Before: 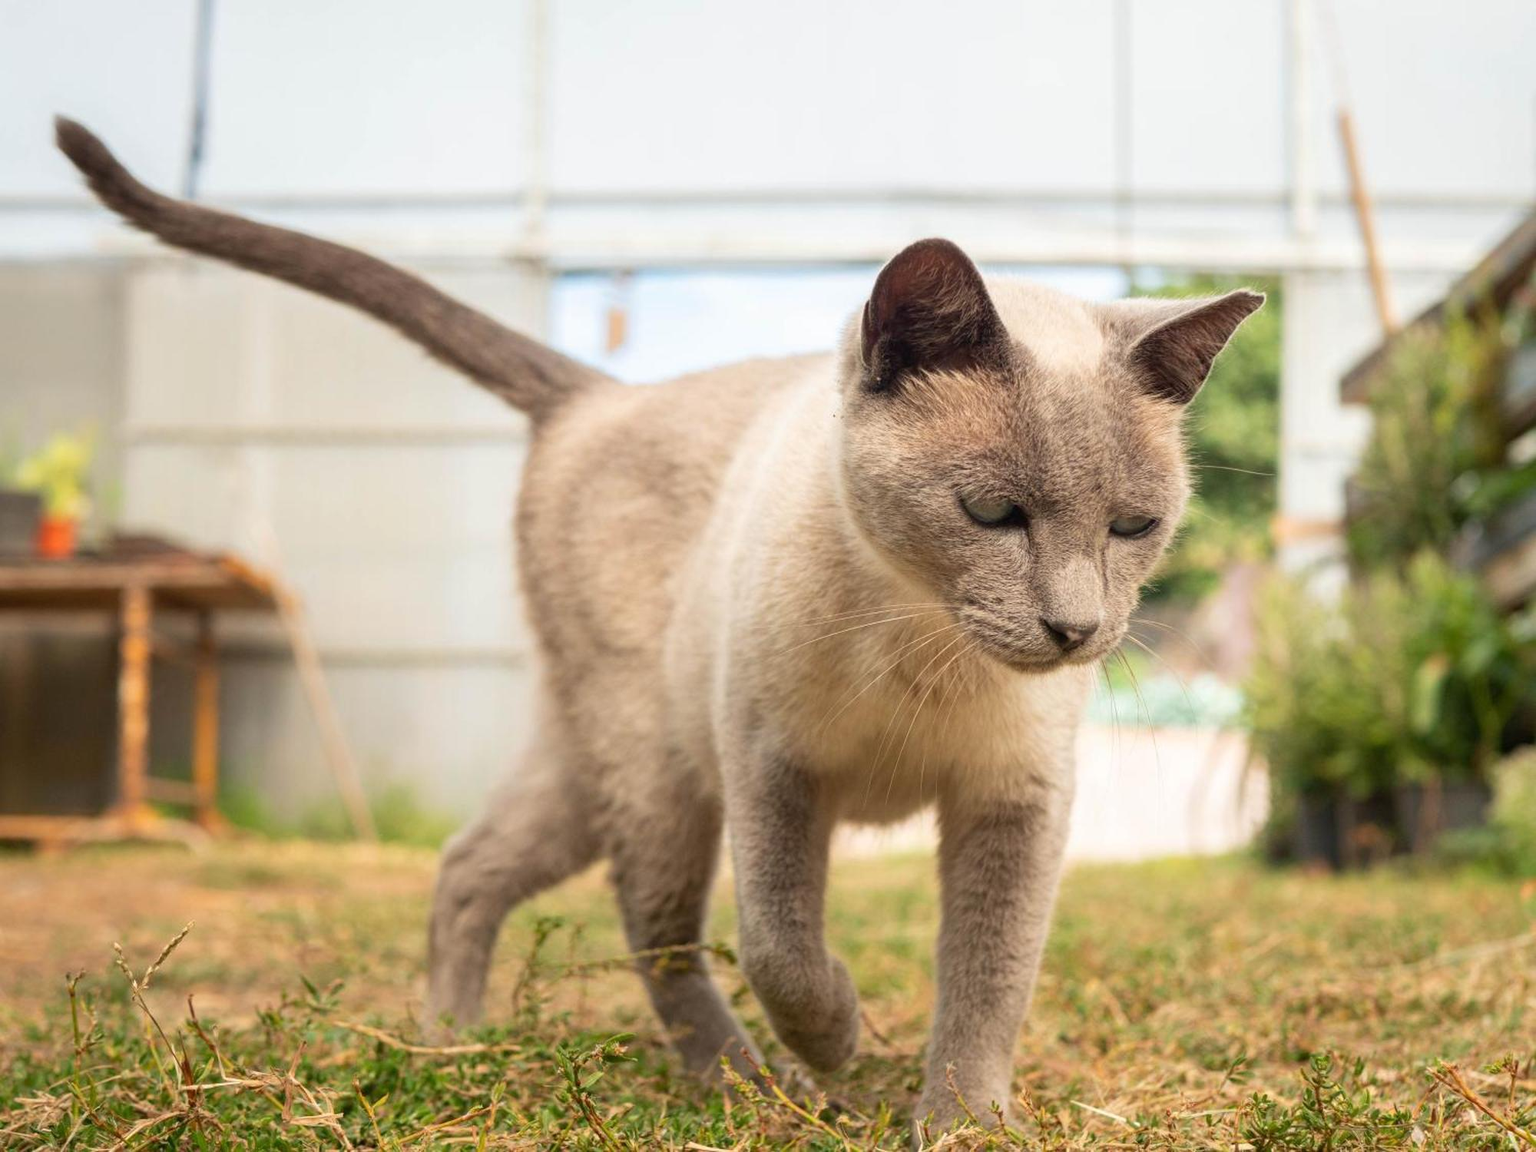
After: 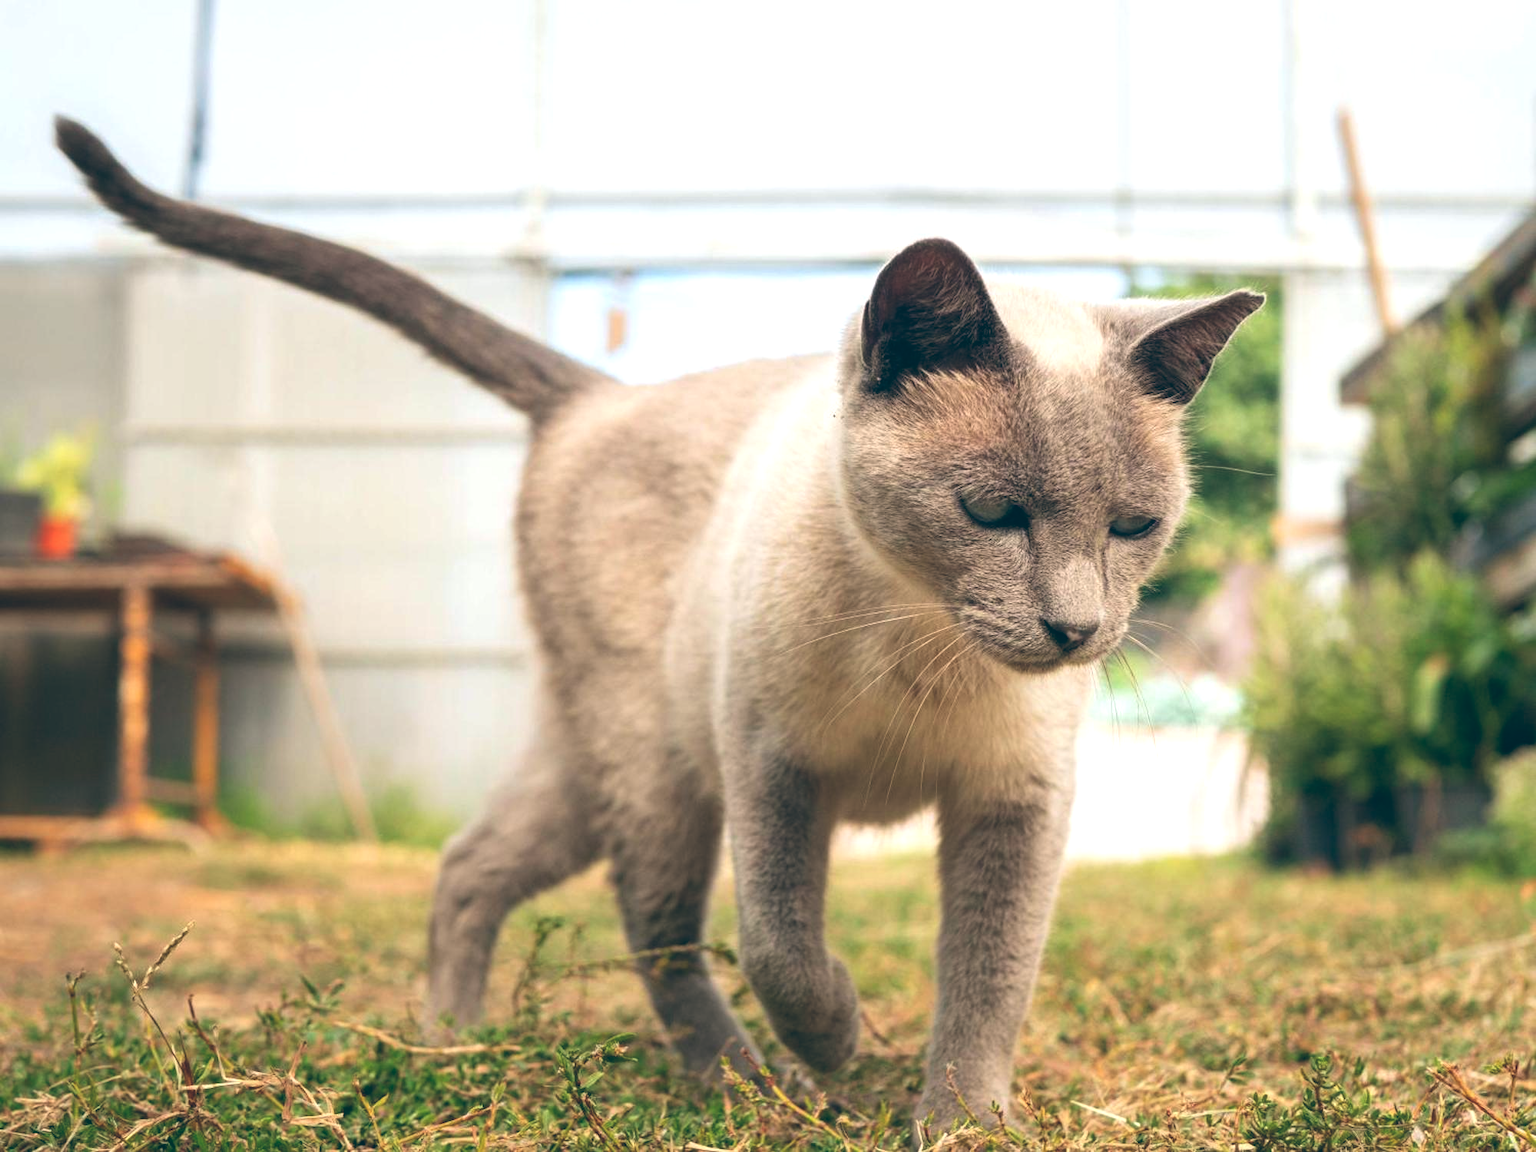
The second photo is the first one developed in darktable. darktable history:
white balance: red 1, blue 1
color balance: lift [1.016, 0.983, 1, 1.017], gamma [0.958, 1, 1, 1], gain [0.981, 1.007, 0.993, 1.002], input saturation 118.26%, contrast 13.43%, contrast fulcrum 21.62%, output saturation 82.76%
exposure: compensate exposure bias true, compensate highlight preservation false
